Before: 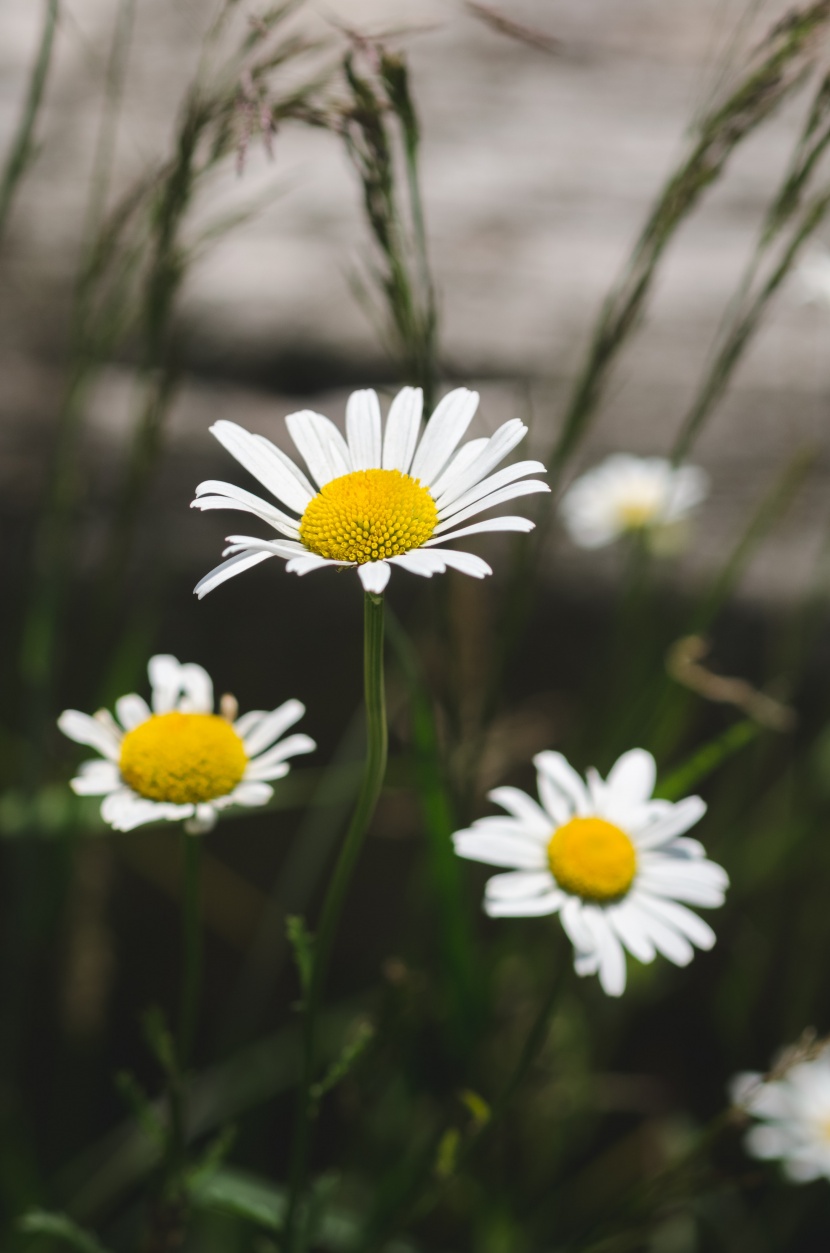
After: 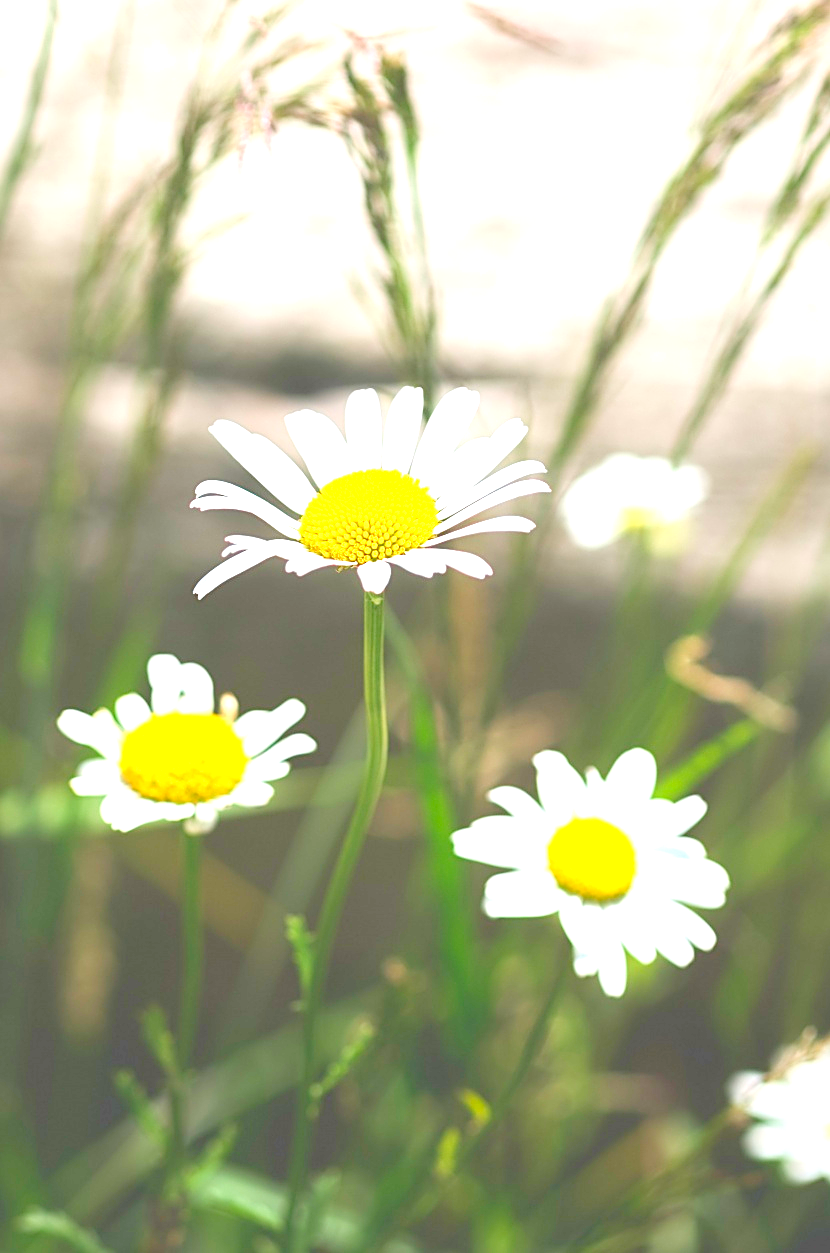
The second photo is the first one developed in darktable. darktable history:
sharpen: on, module defaults
levels: levels [0.008, 0.318, 0.836]
exposure: black level correction 0, exposure 1.199 EV, compensate highlight preservation false
